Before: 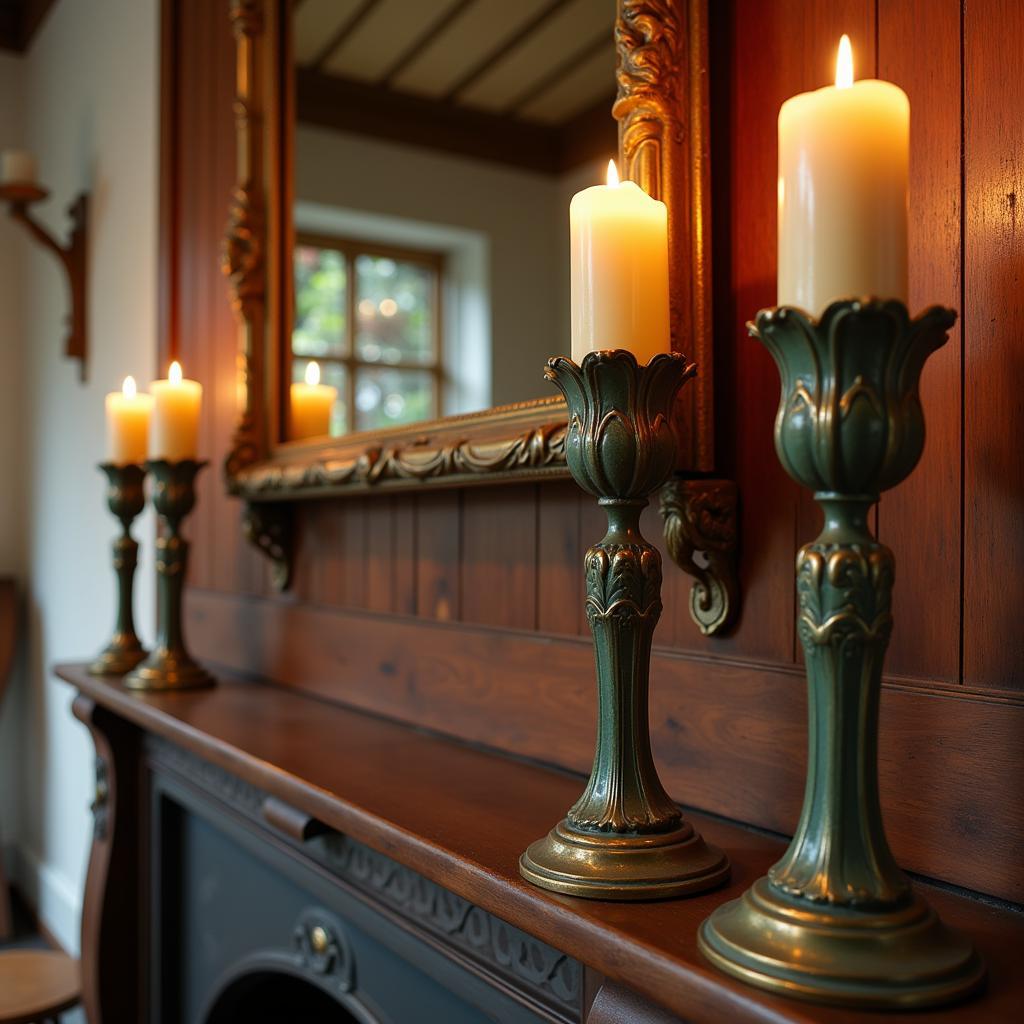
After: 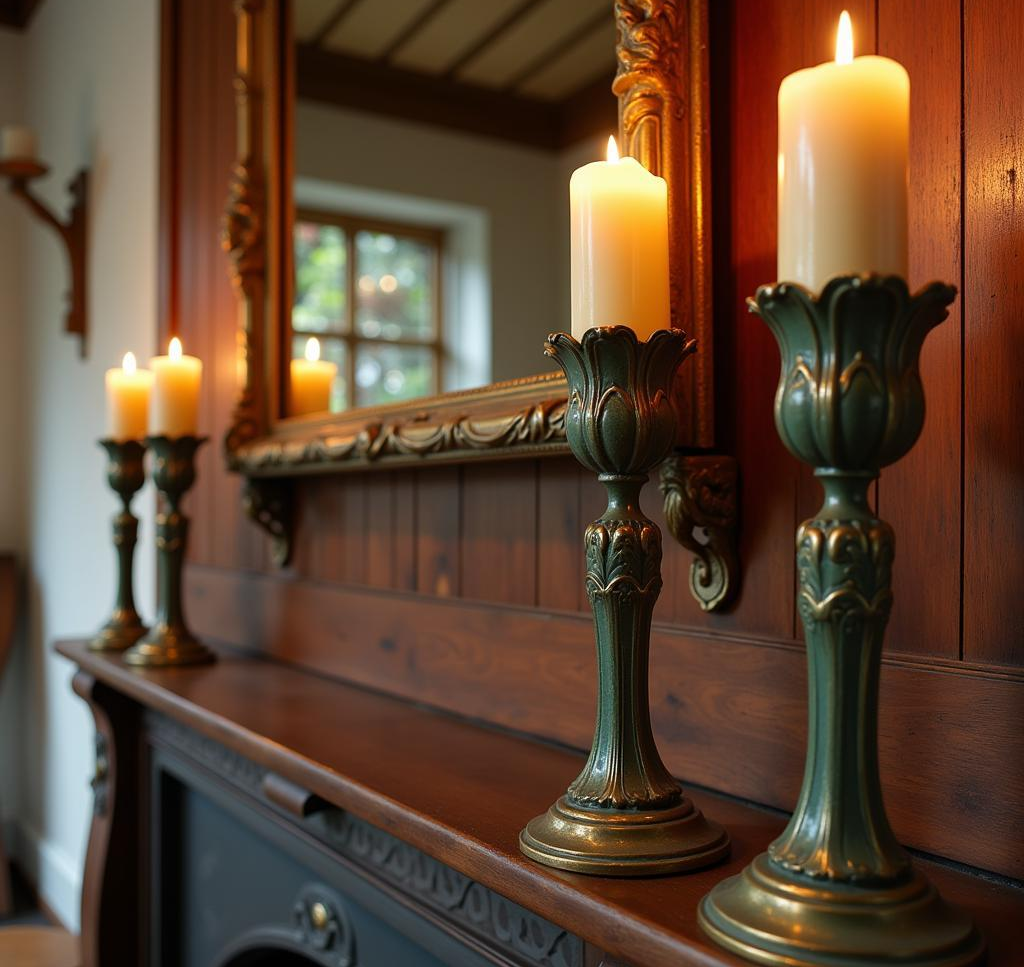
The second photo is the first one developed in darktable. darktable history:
crop and rotate: top 2.41%, bottom 3.104%
